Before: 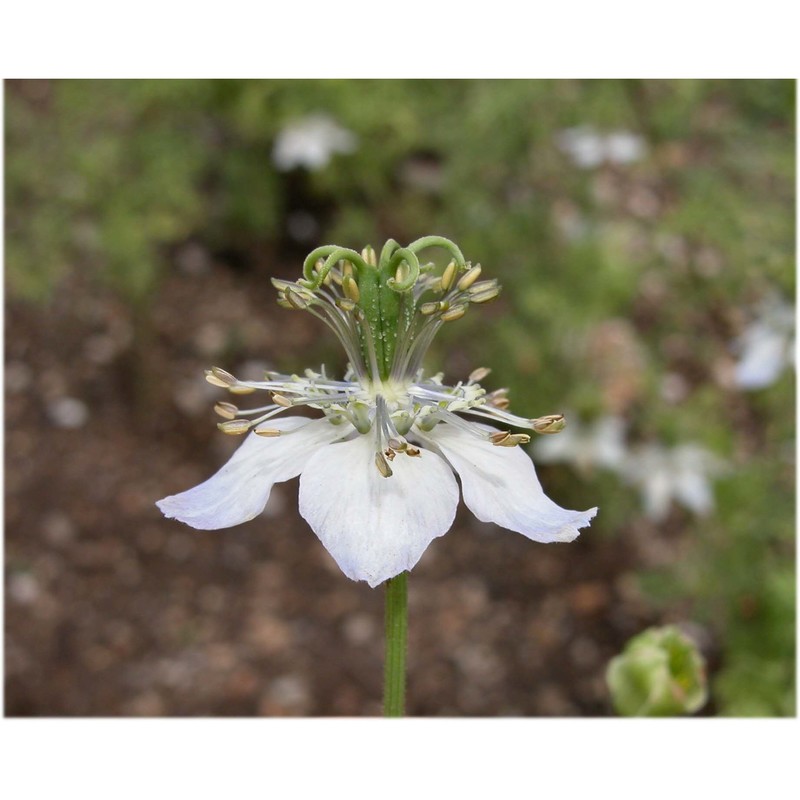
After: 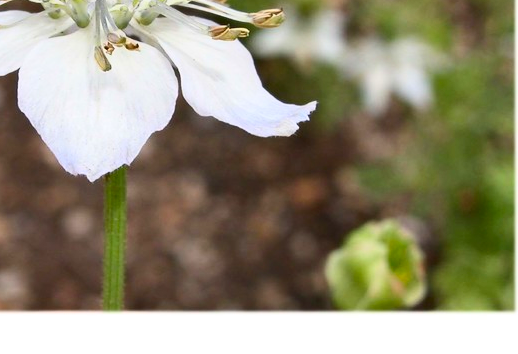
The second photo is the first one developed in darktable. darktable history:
contrast brightness saturation: contrast 0.233, brightness 0.11, saturation 0.288
crop and rotate: left 35.193%, top 50.798%, bottom 4.865%
